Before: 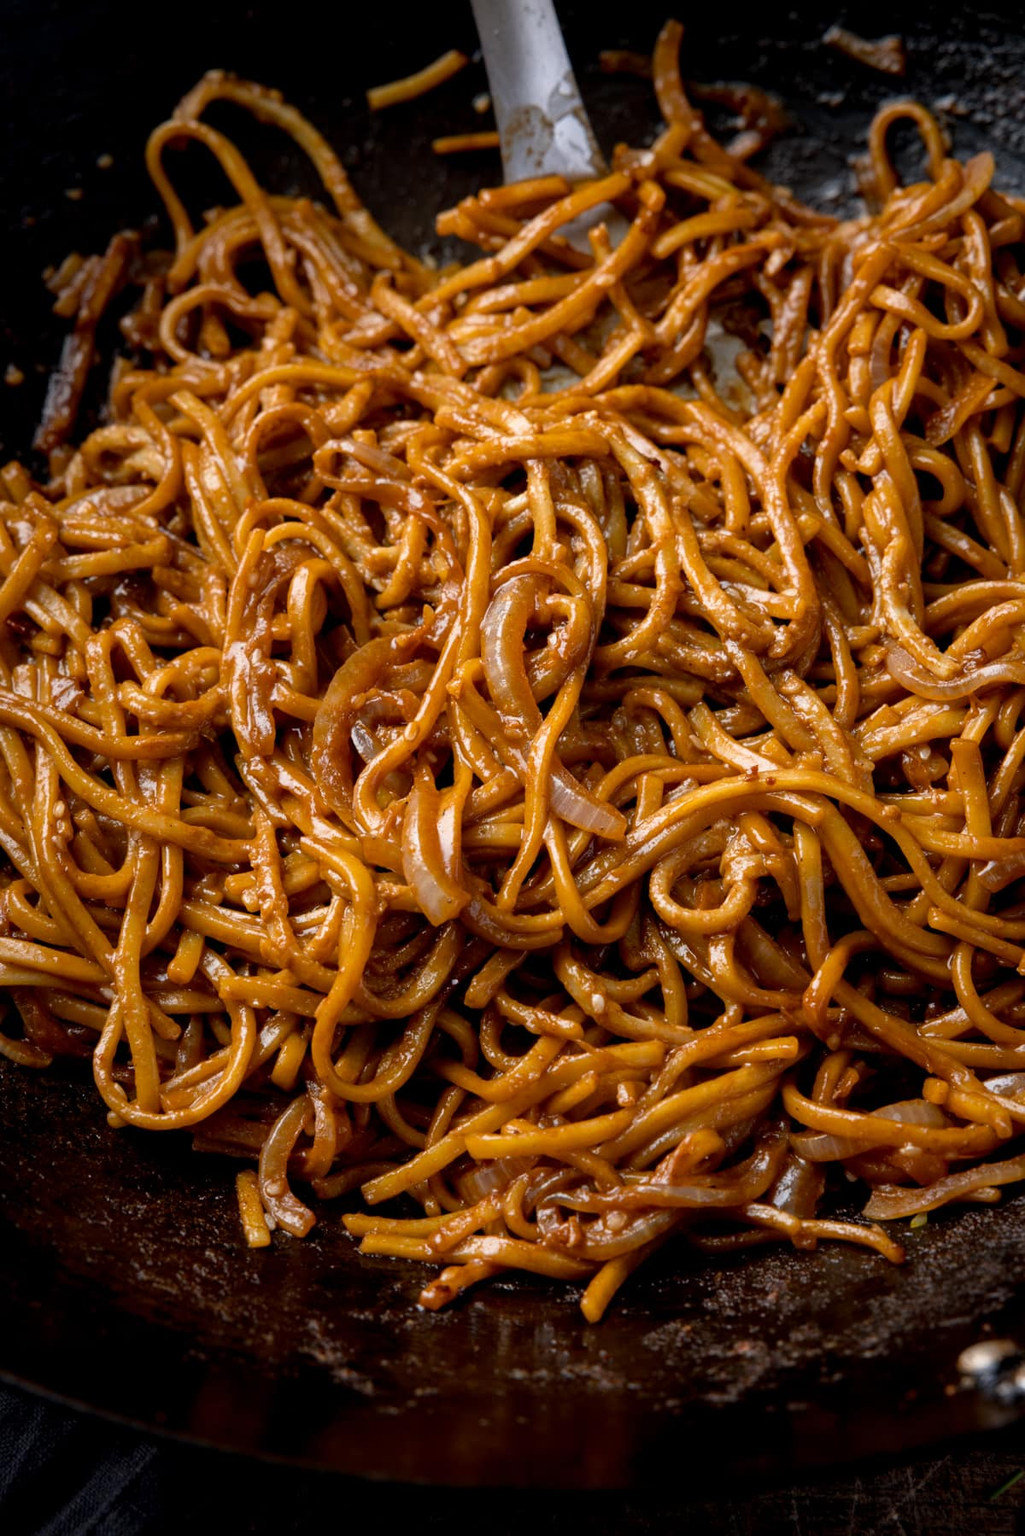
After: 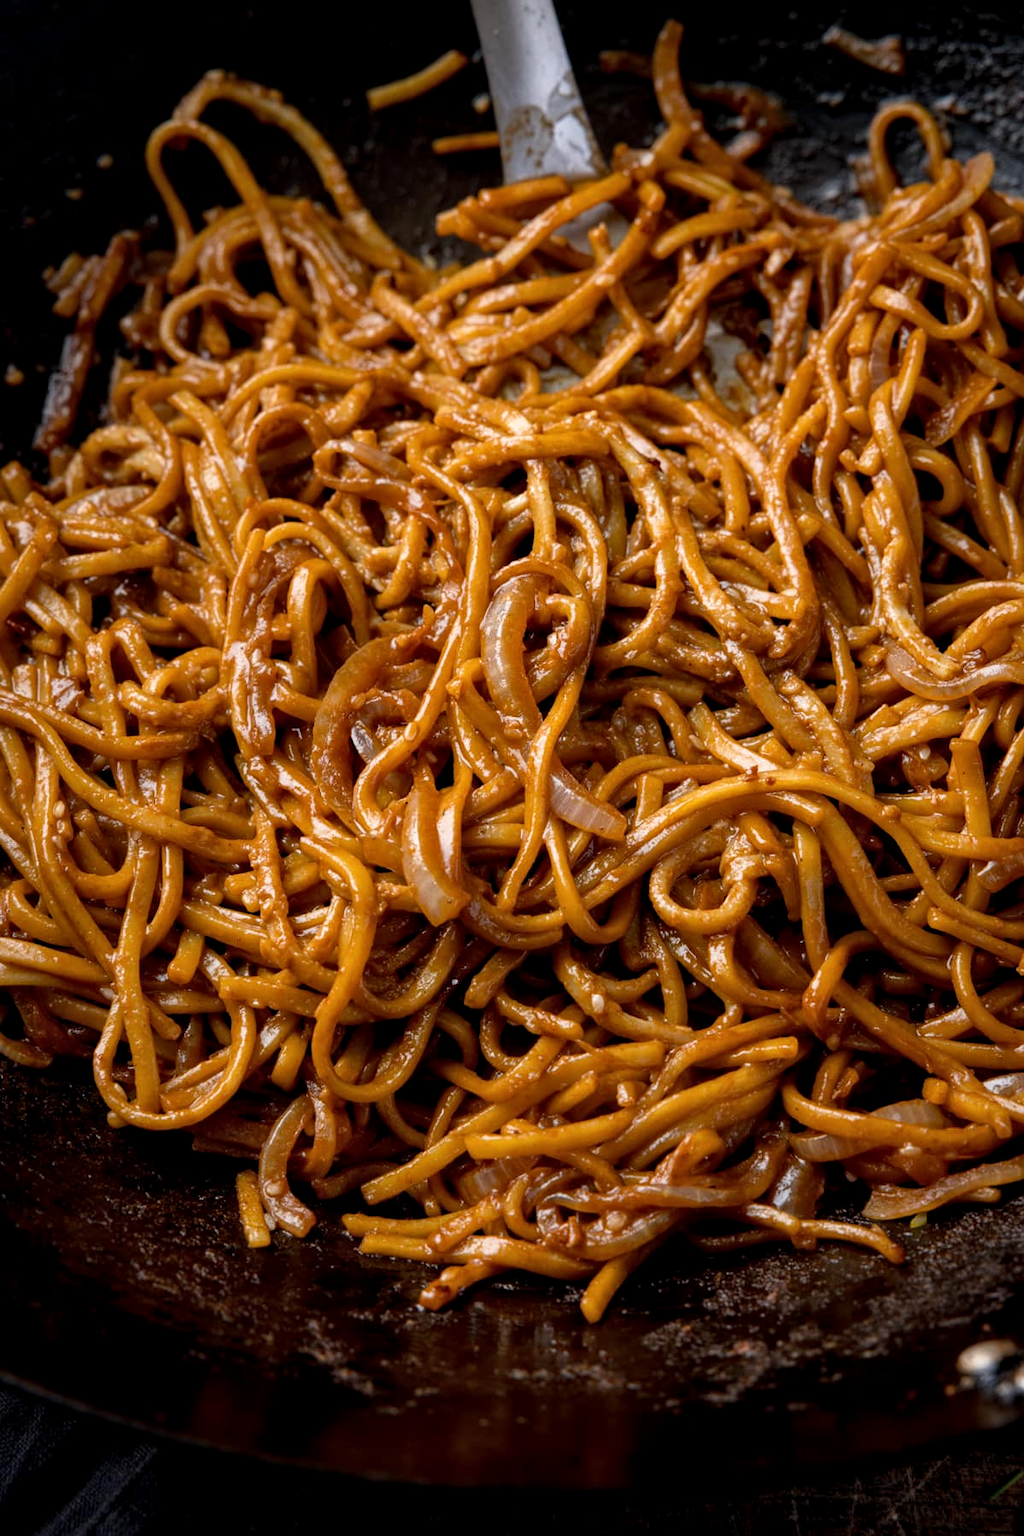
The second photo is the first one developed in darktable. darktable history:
local contrast: highlights 101%, shadows 97%, detail 119%, midtone range 0.2
